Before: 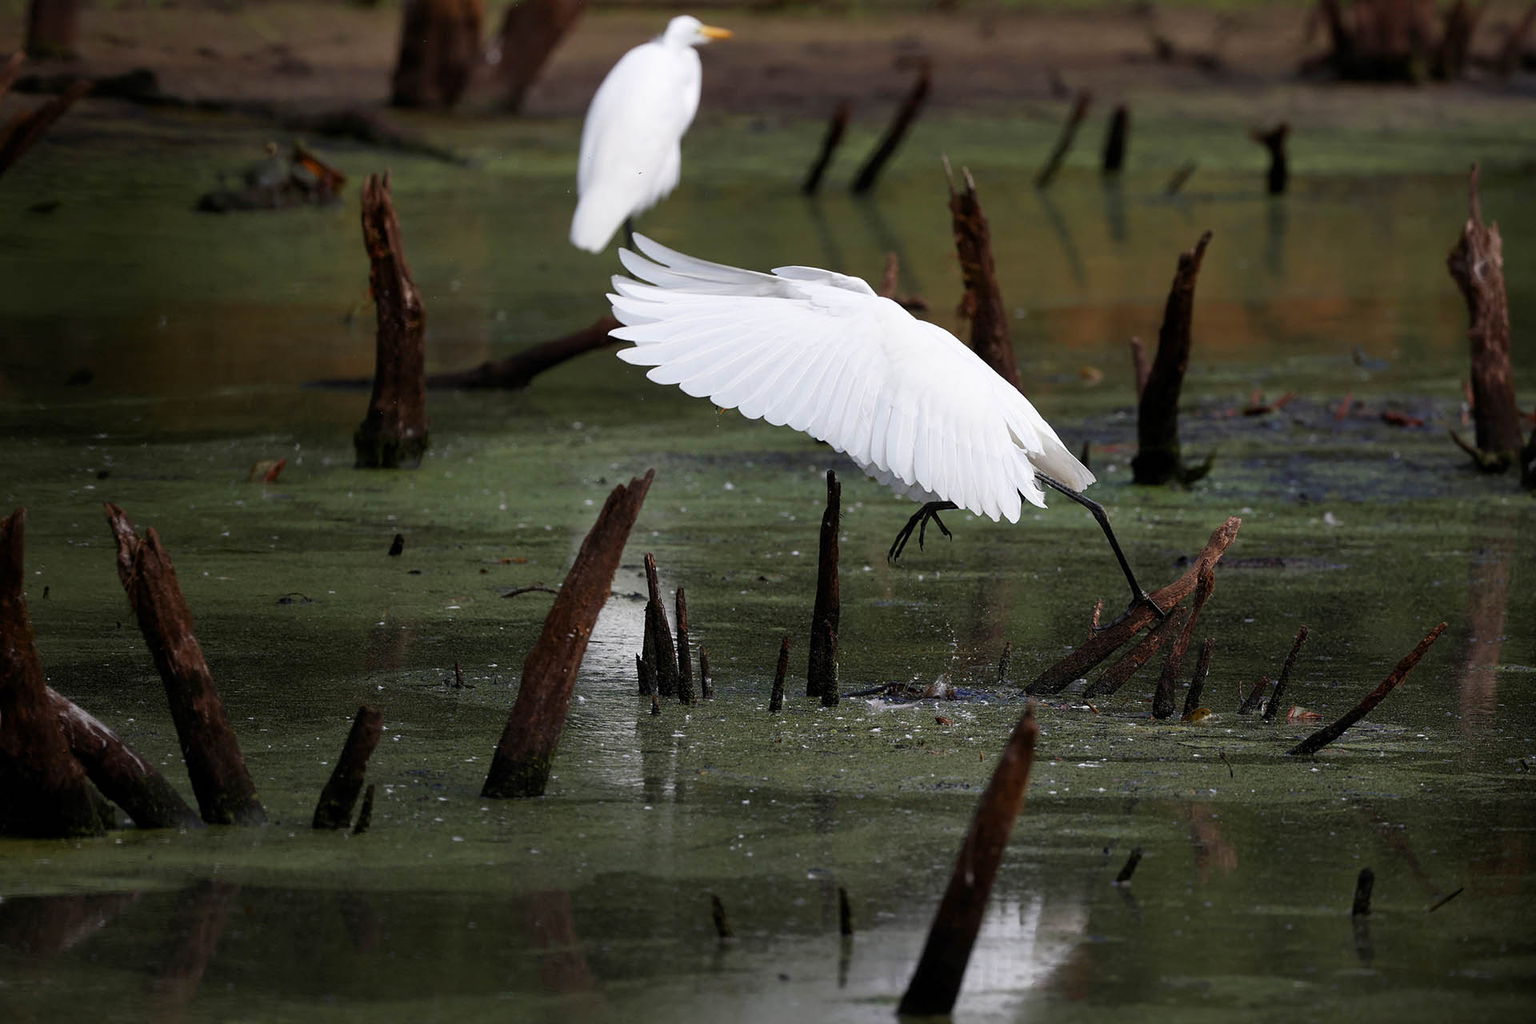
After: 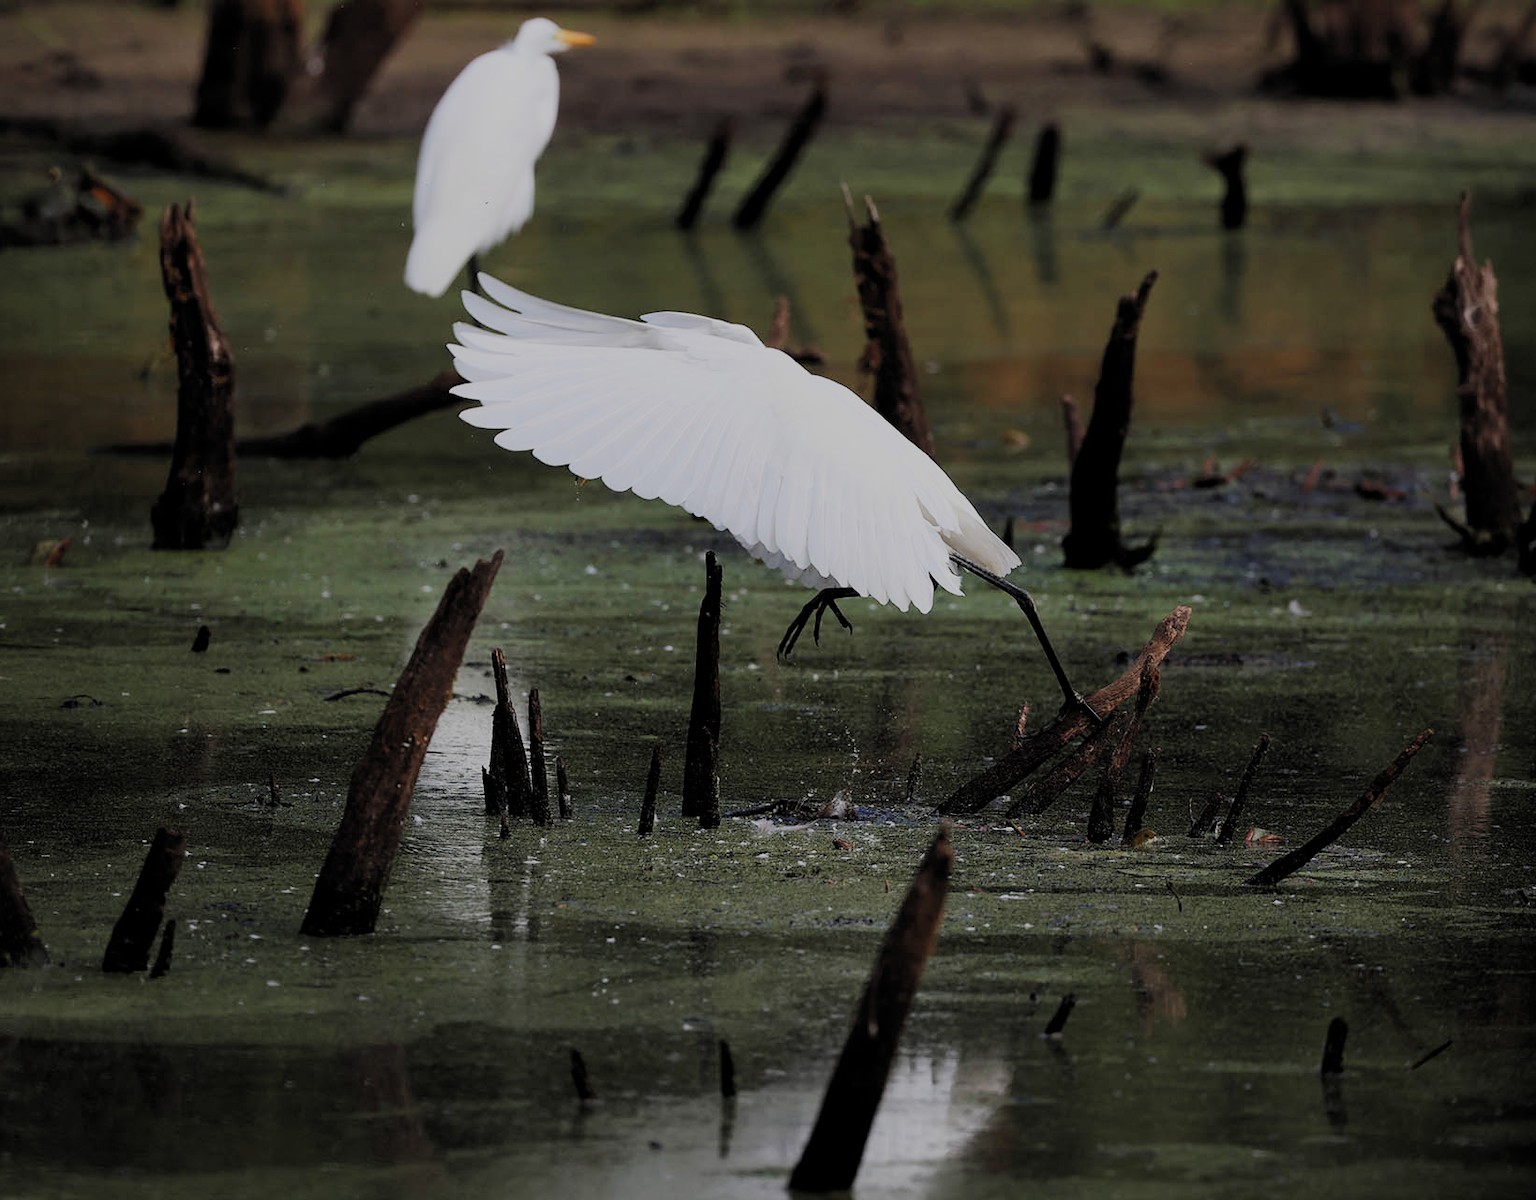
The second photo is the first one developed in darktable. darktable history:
crop and rotate: left 14.662%
filmic rgb: black relative exposure -6.11 EV, white relative exposure 6.94 EV, hardness 2.27, color science v5 (2021), contrast in shadows safe, contrast in highlights safe
